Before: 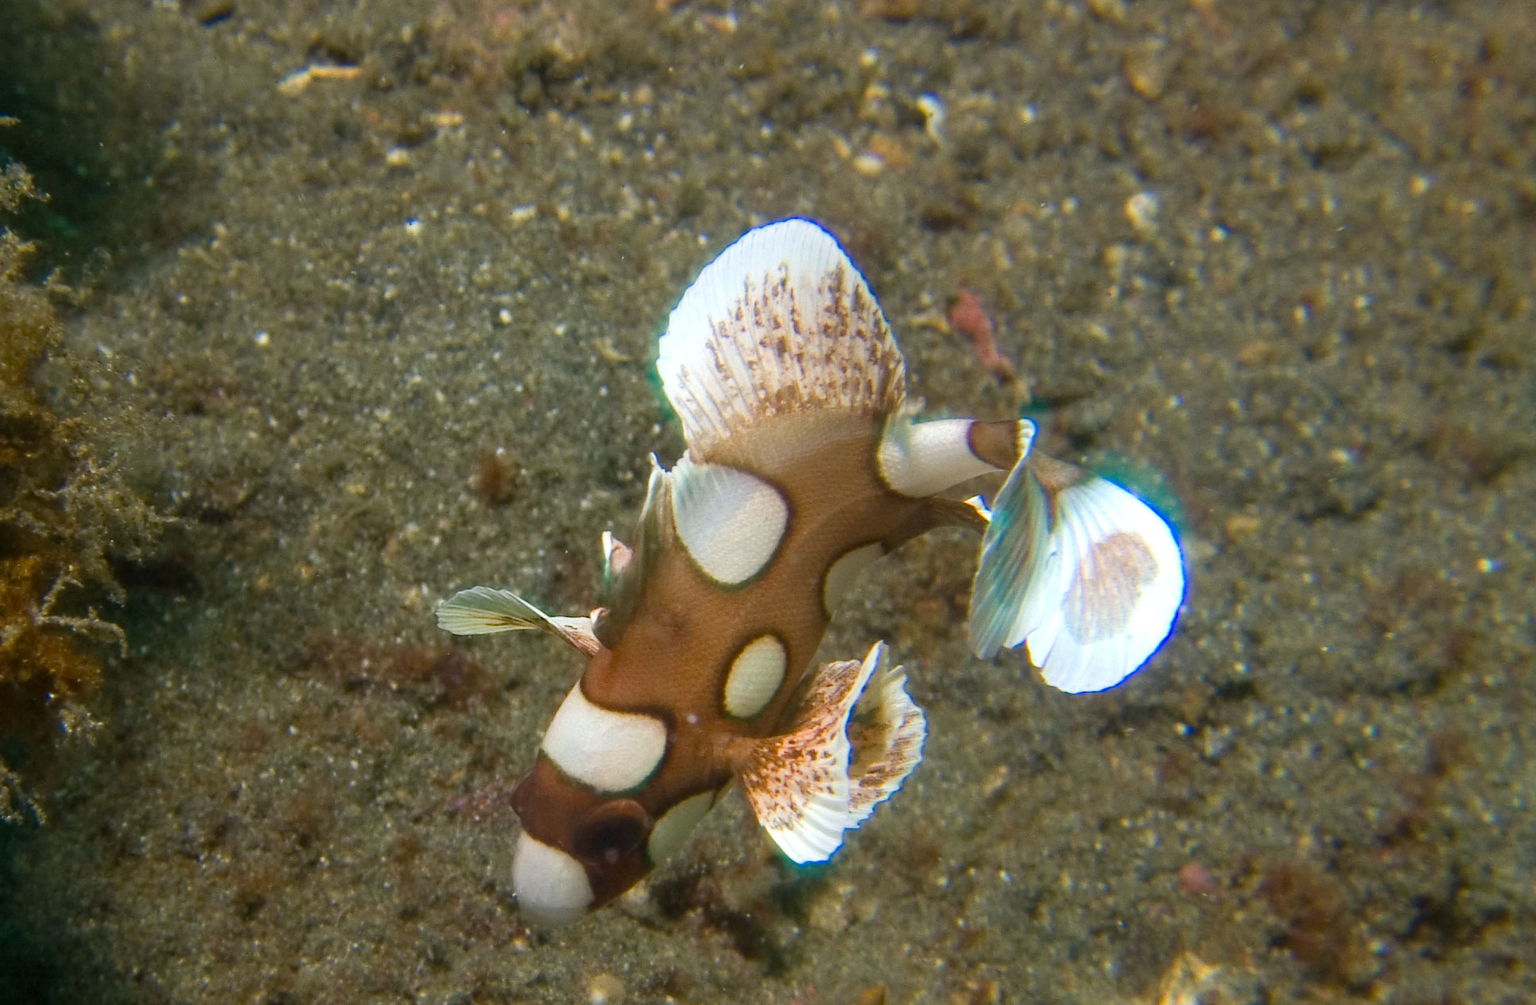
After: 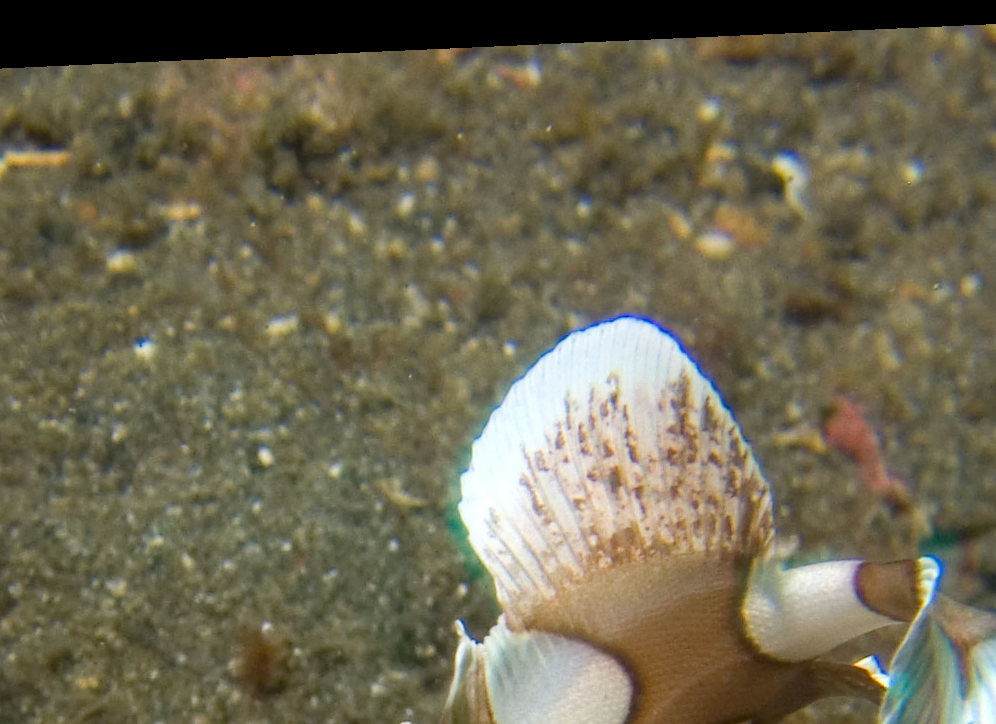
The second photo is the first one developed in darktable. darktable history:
crop: left 19.556%, right 30.401%, bottom 46.458%
rotate and perspective: rotation -2.56°, automatic cropping off
